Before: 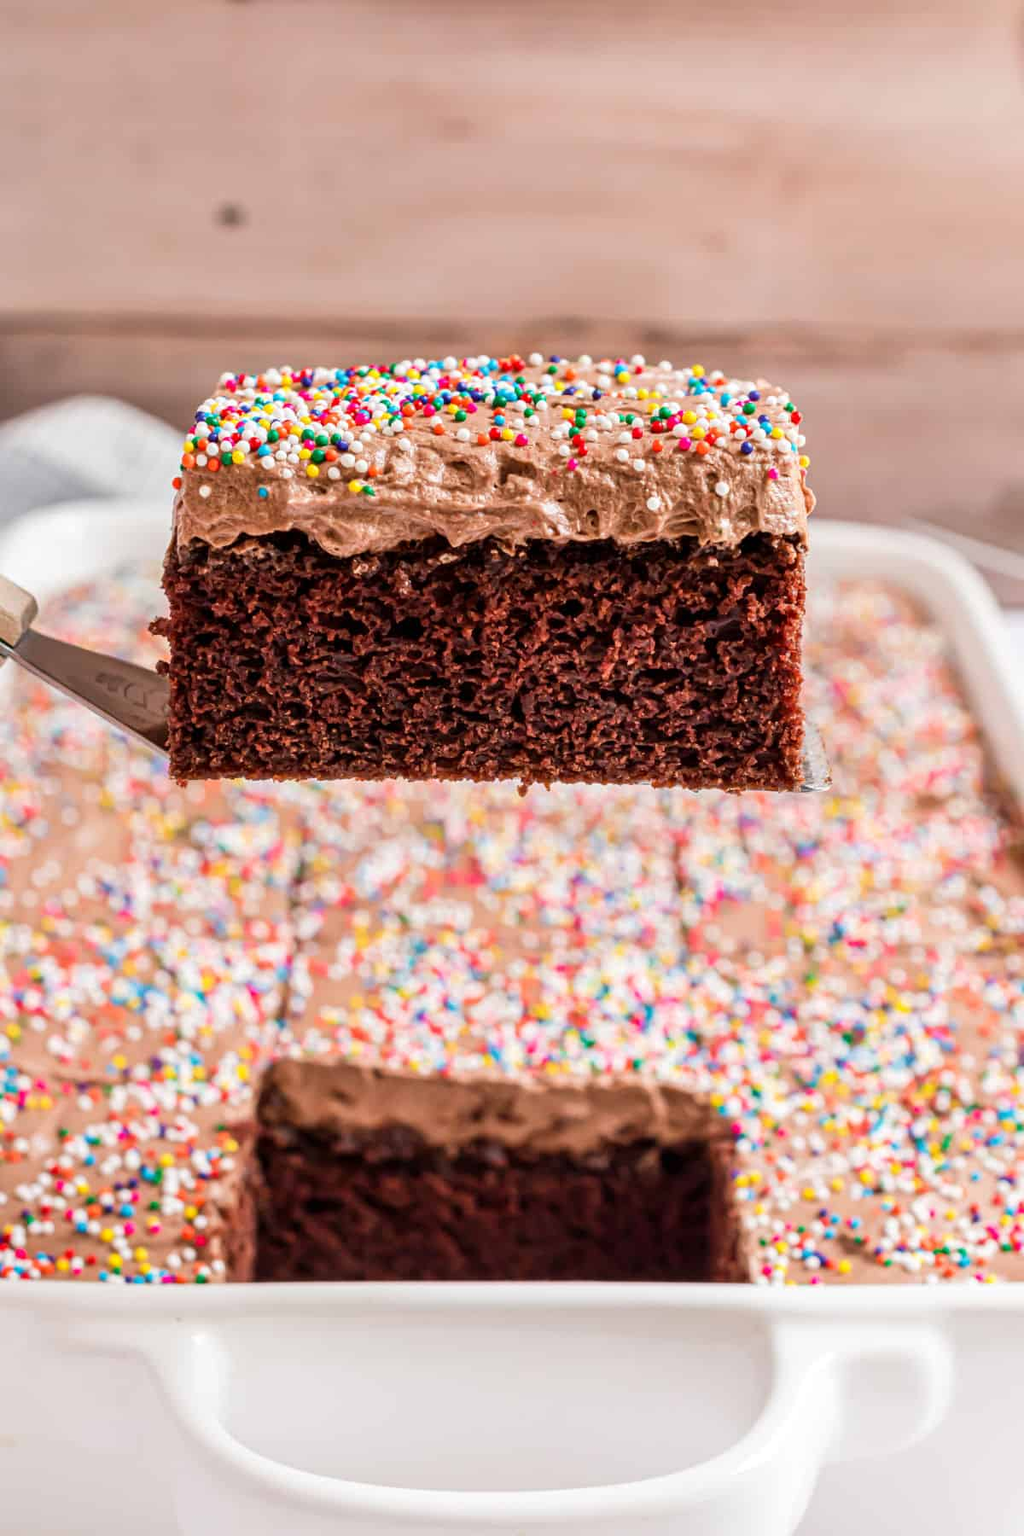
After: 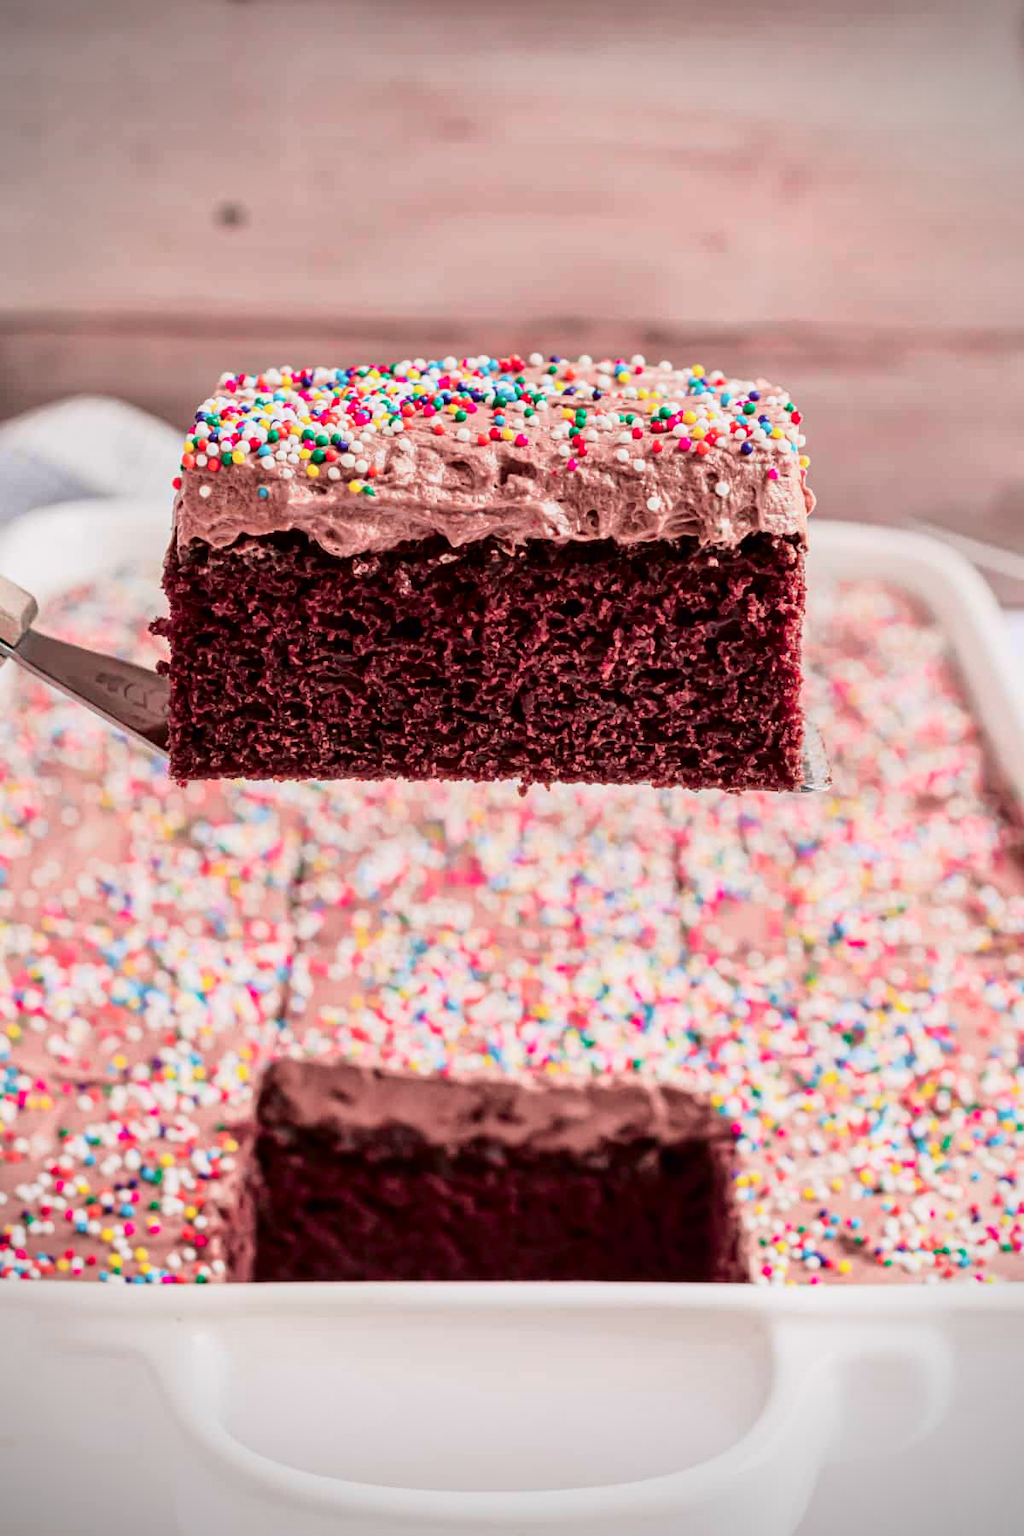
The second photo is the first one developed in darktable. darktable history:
vignetting: fall-off radius 45.04%, brightness -0.575
tone curve: curves: ch0 [(0, 0) (0.139, 0.081) (0.304, 0.259) (0.502, 0.505) (0.683, 0.676) (0.761, 0.773) (0.858, 0.858) (0.987, 0.945)]; ch1 [(0, 0) (0.172, 0.123) (0.304, 0.288) (0.414, 0.44) (0.472, 0.473) (0.502, 0.508) (0.54, 0.543) (0.583, 0.601) (0.638, 0.654) (0.741, 0.783) (1, 1)]; ch2 [(0, 0) (0.411, 0.424) (0.485, 0.476) (0.502, 0.502) (0.557, 0.54) (0.631, 0.576) (1, 1)], color space Lab, independent channels, preserve colors none
exposure: compensate highlight preservation false
